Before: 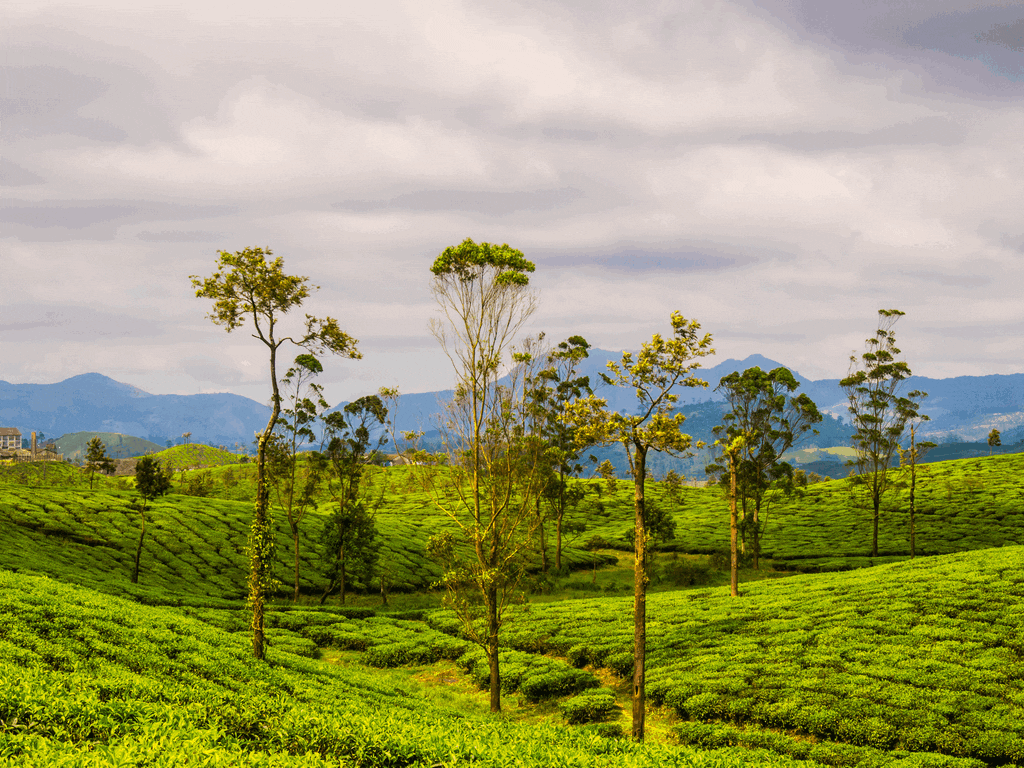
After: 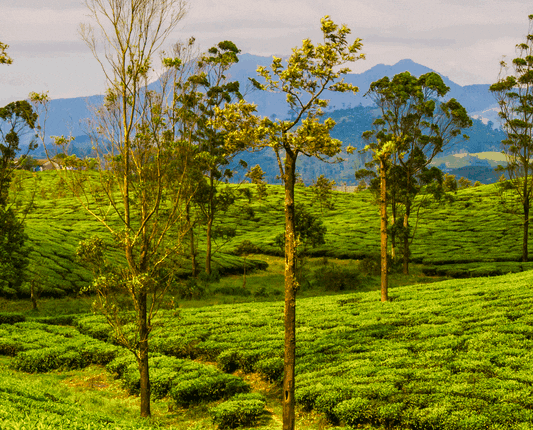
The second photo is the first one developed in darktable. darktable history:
crop: left 34.226%, top 38.435%, right 13.713%, bottom 5.452%
color balance rgb: perceptual saturation grading › global saturation 20%, perceptual saturation grading › highlights -25.433%, perceptual saturation grading › shadows 25.932%
